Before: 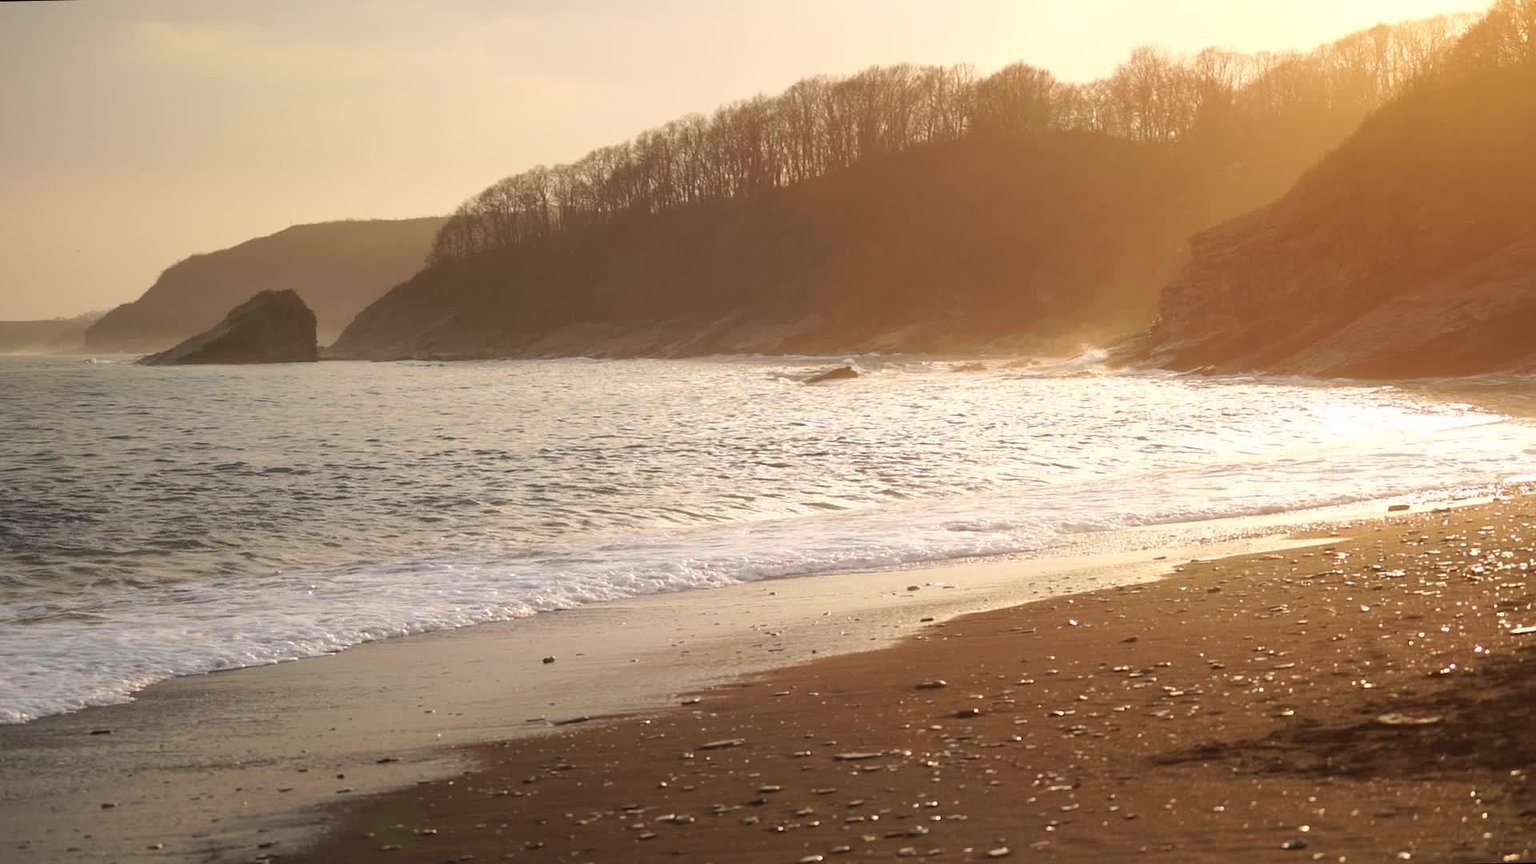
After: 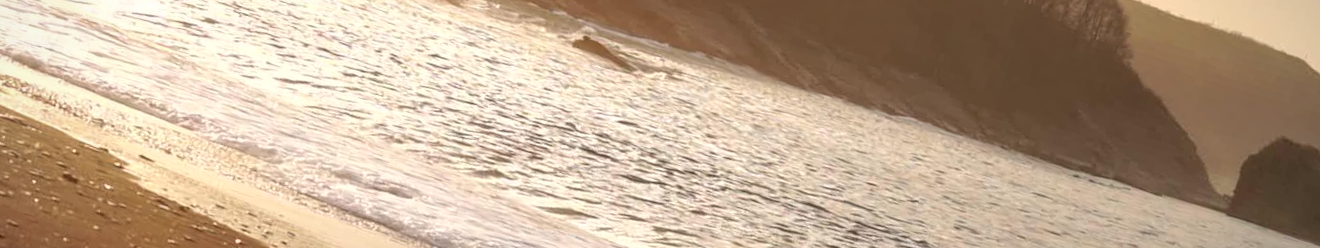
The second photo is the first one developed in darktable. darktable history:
crop and rotate: angle 16.12°, top 30.835%, bottom 35.653%
local contrast: on, module defaults
vignetting: fall-off radius 93.87%
